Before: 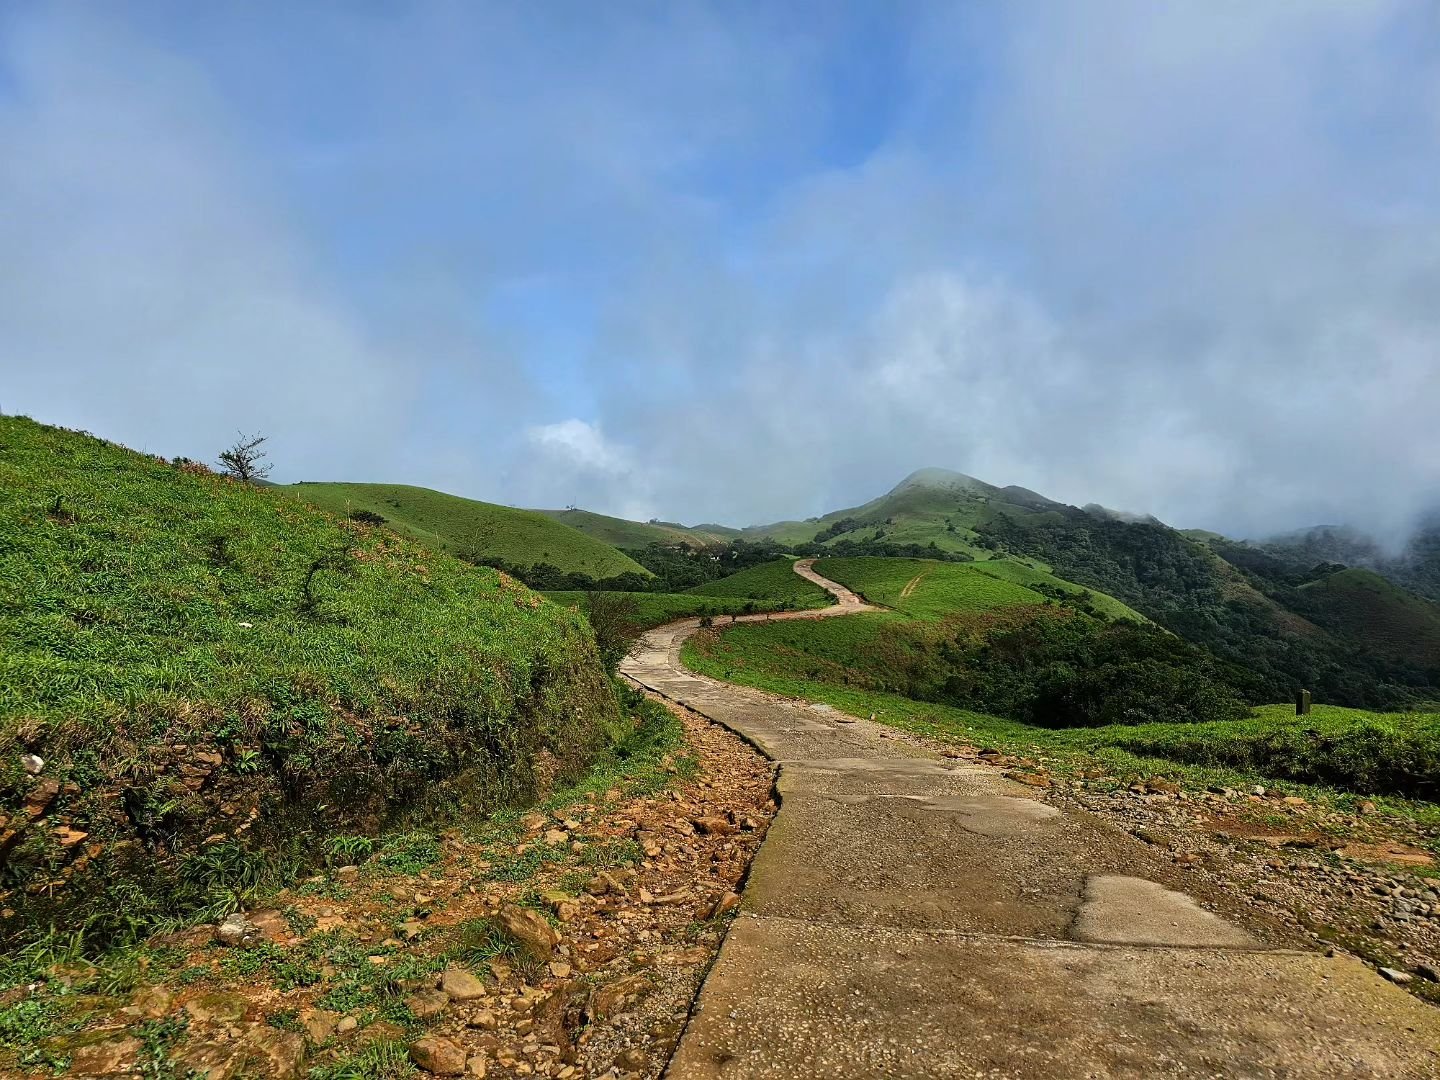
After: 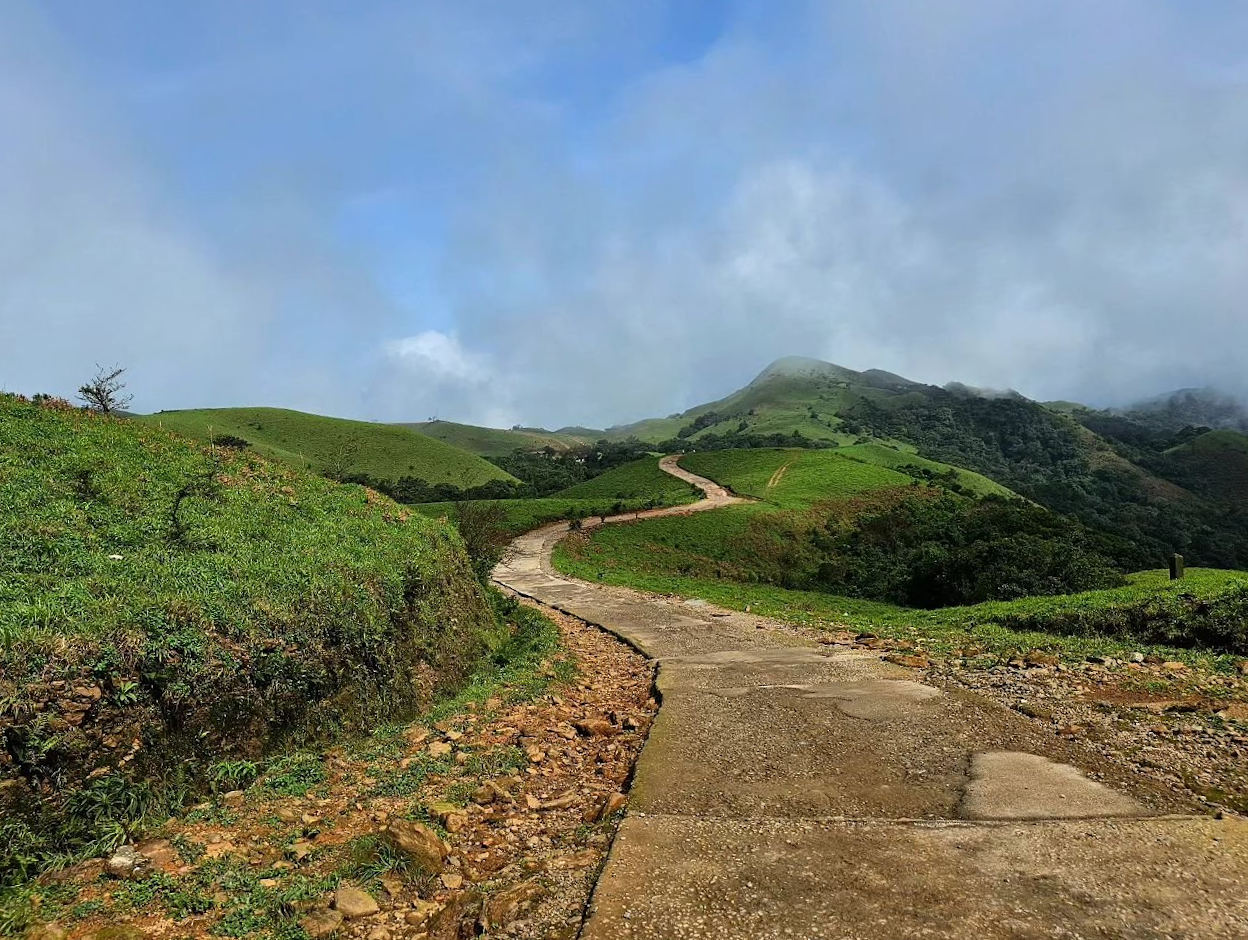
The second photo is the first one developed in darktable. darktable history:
crop and rotate: angle 3.66°, left 6.104%, top 5.689%
